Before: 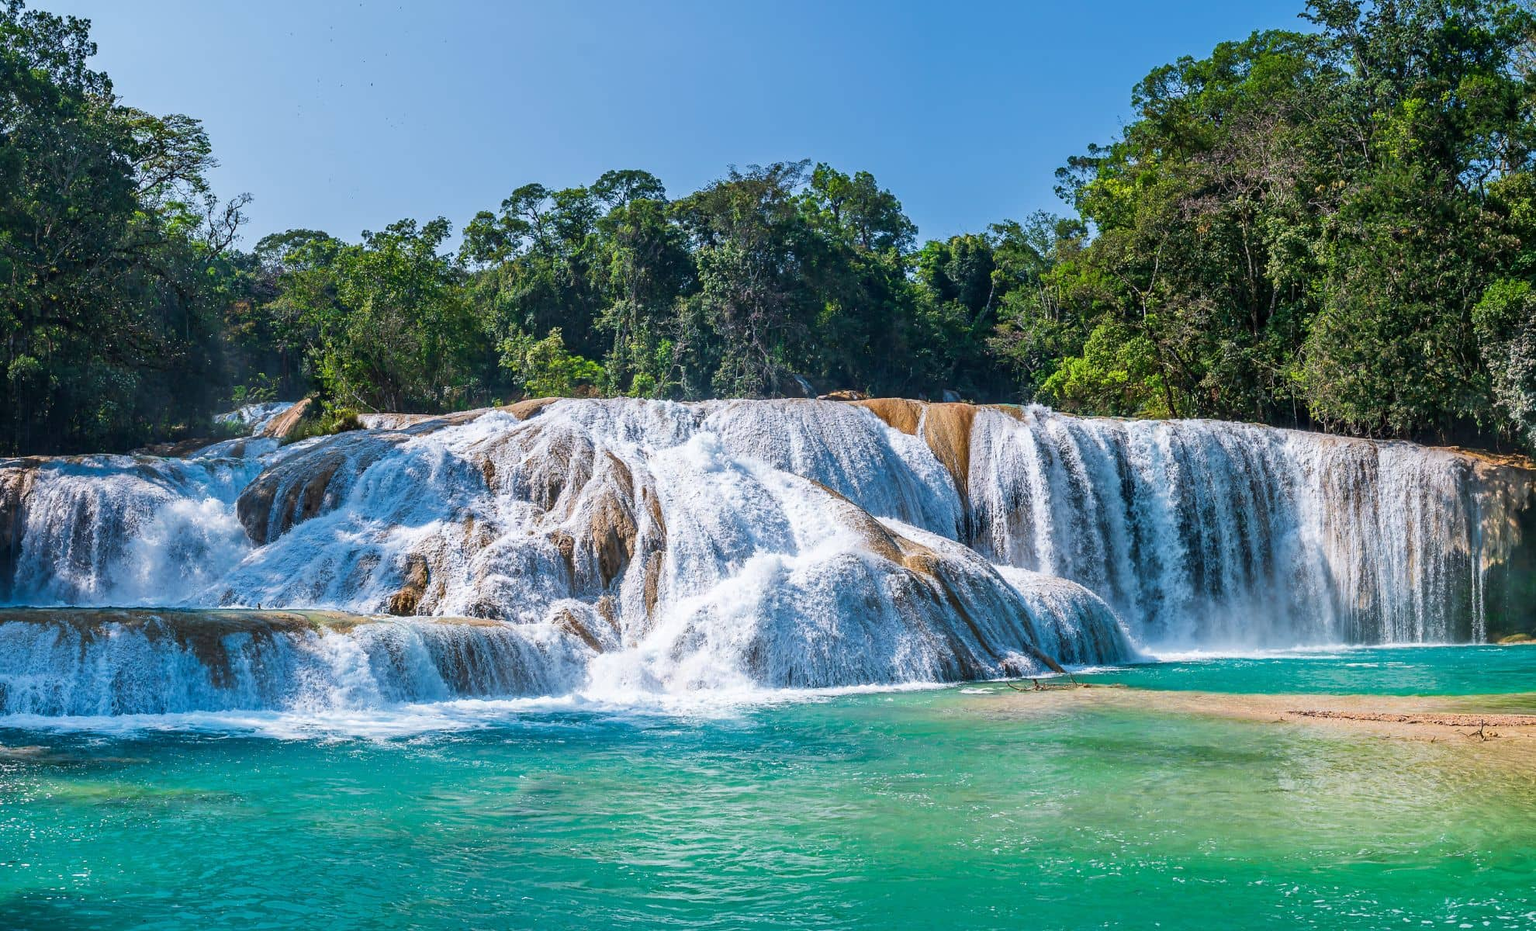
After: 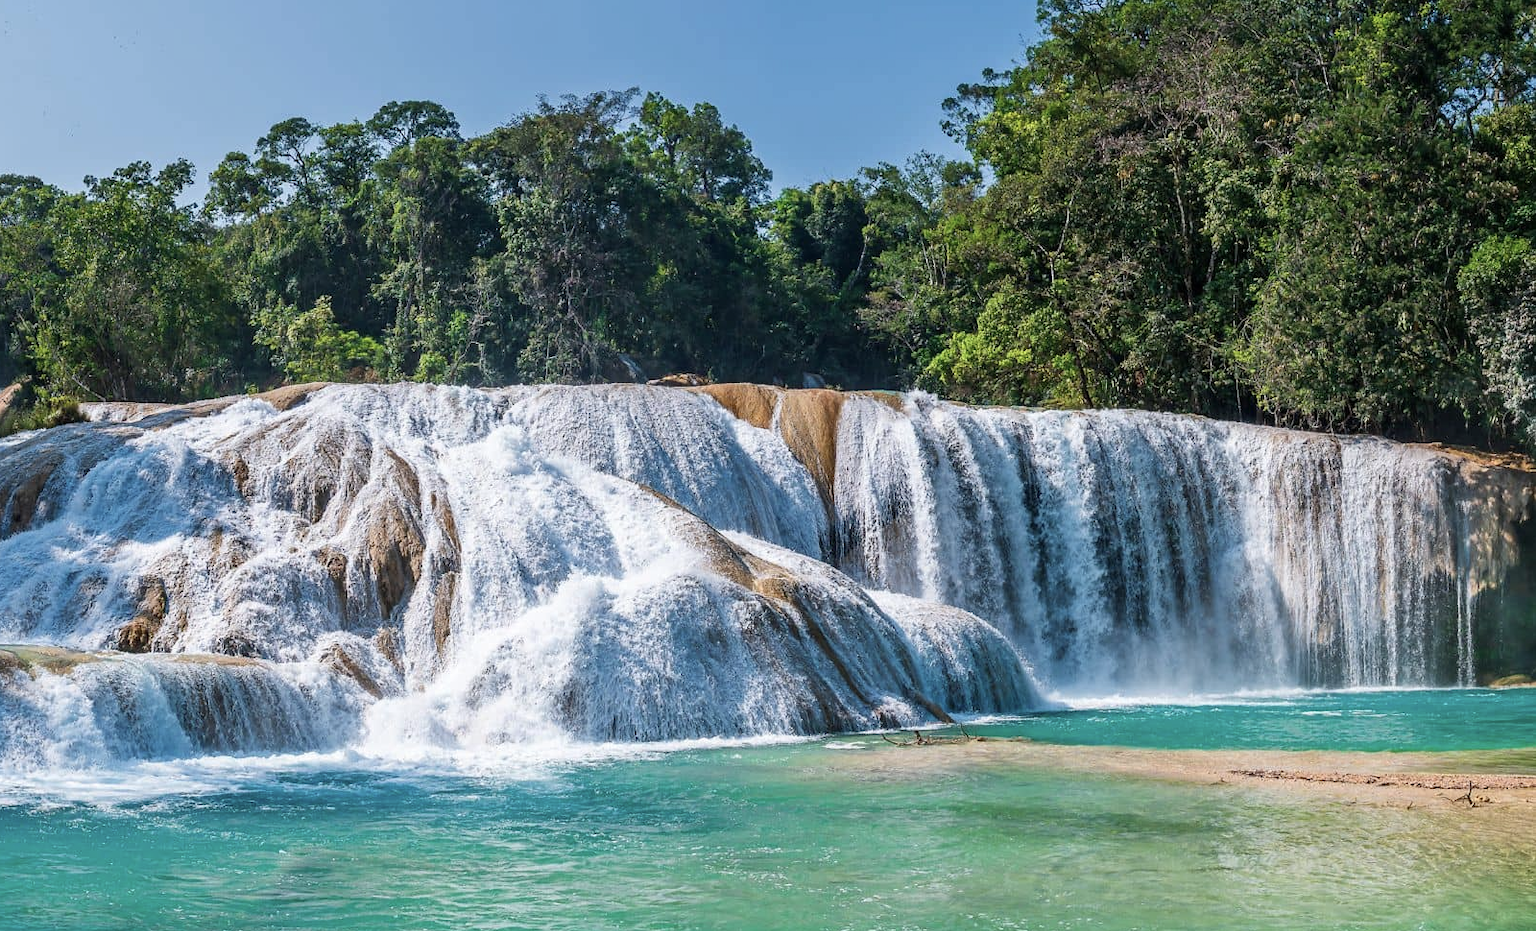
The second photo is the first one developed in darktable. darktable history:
color correction: saturation 0.8
crop: left 19.159%, top 9.58%, bottom 9.58%
